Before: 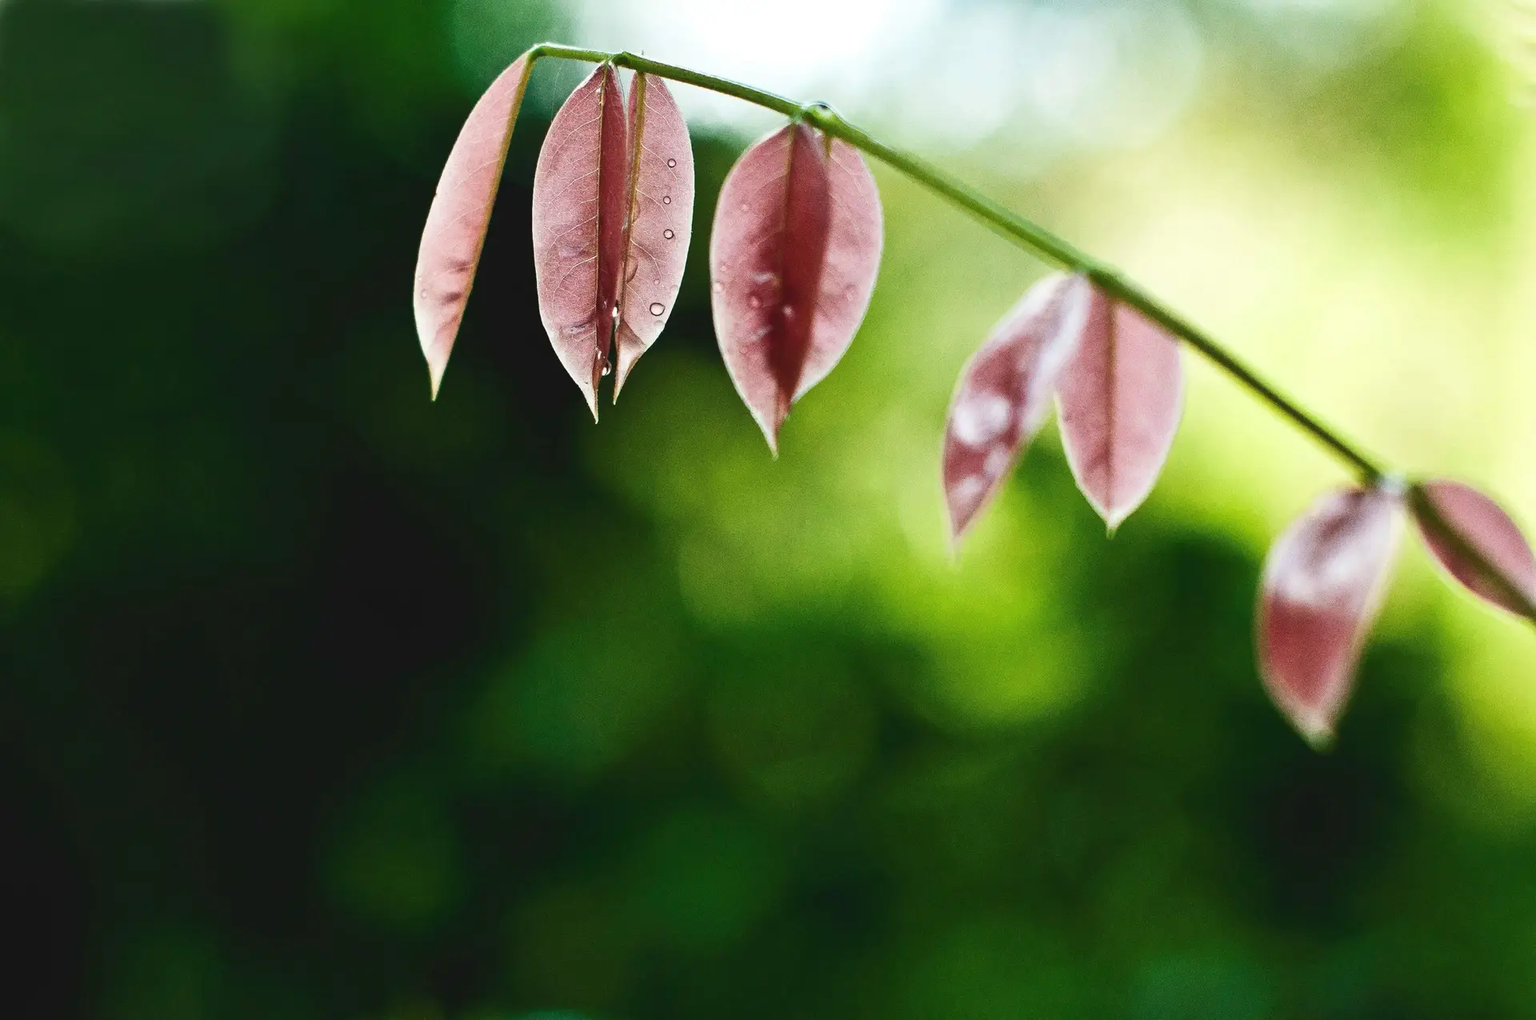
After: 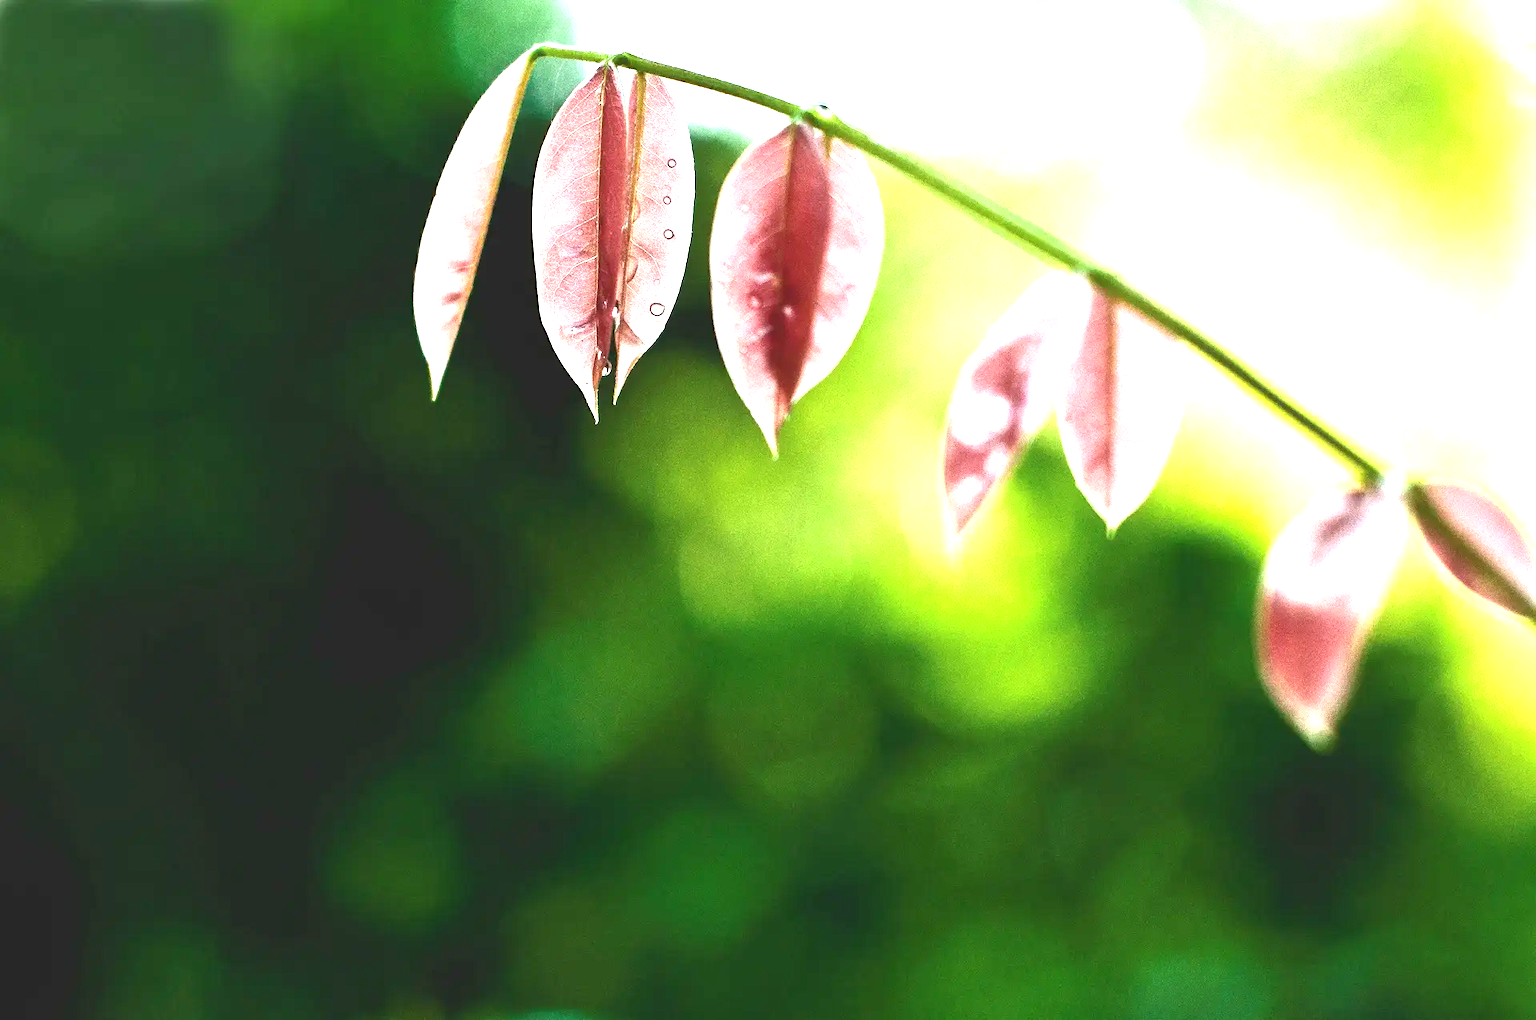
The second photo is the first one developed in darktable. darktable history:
exposure: black level correction 0, exposure 1.405 EV, compensate highlight preservation false
